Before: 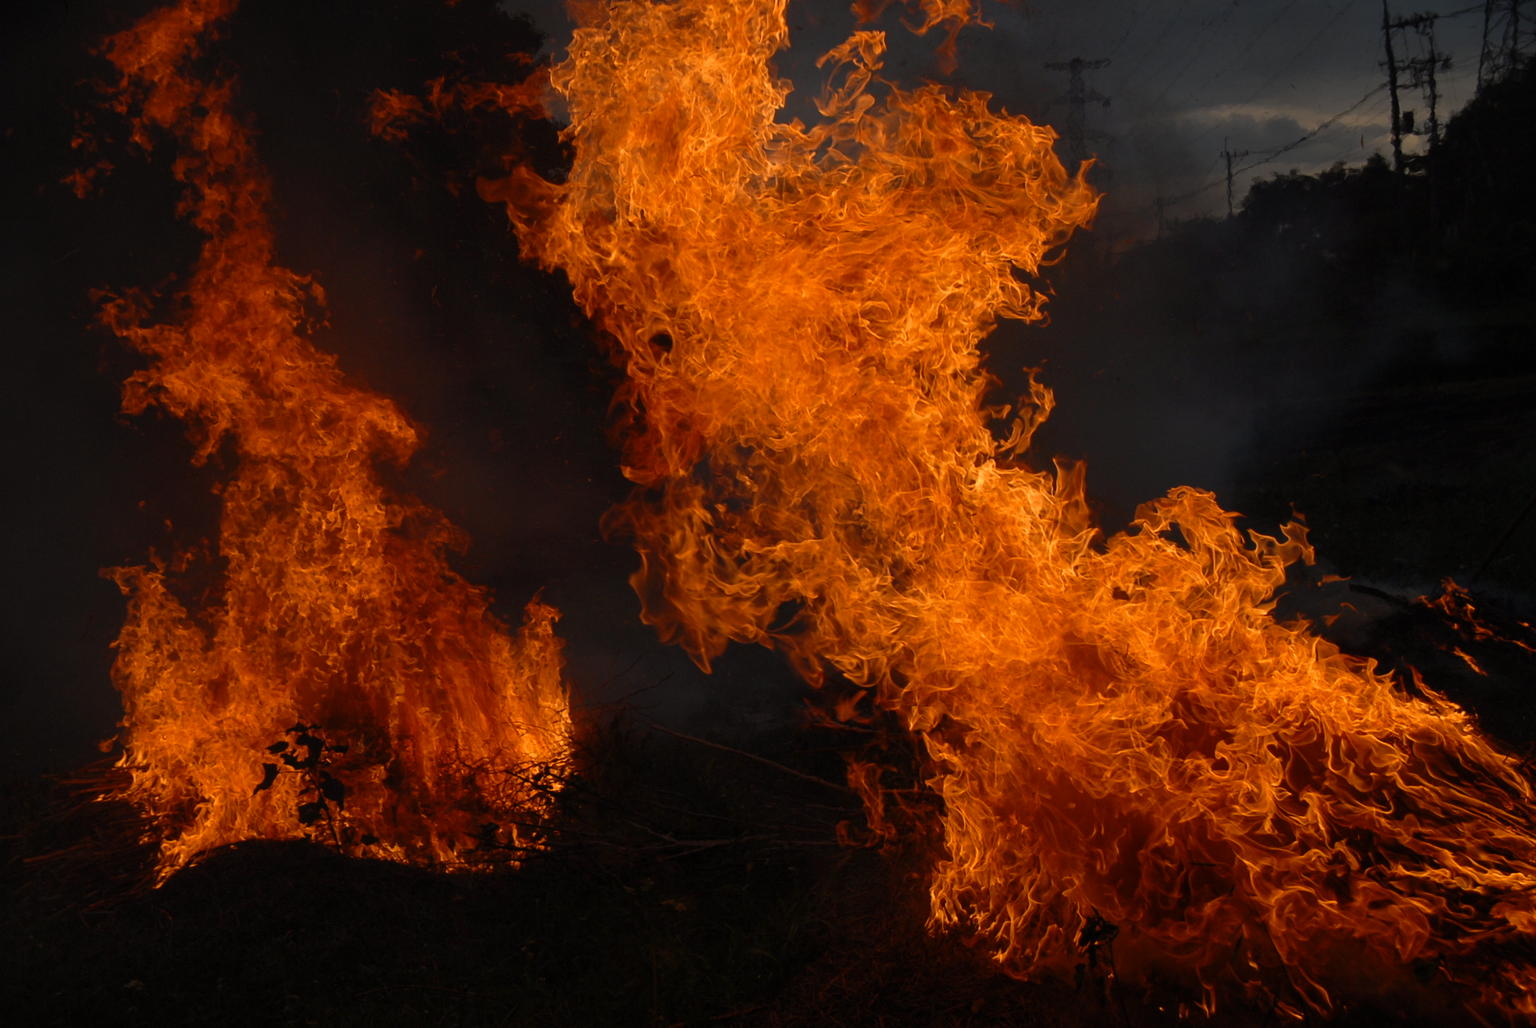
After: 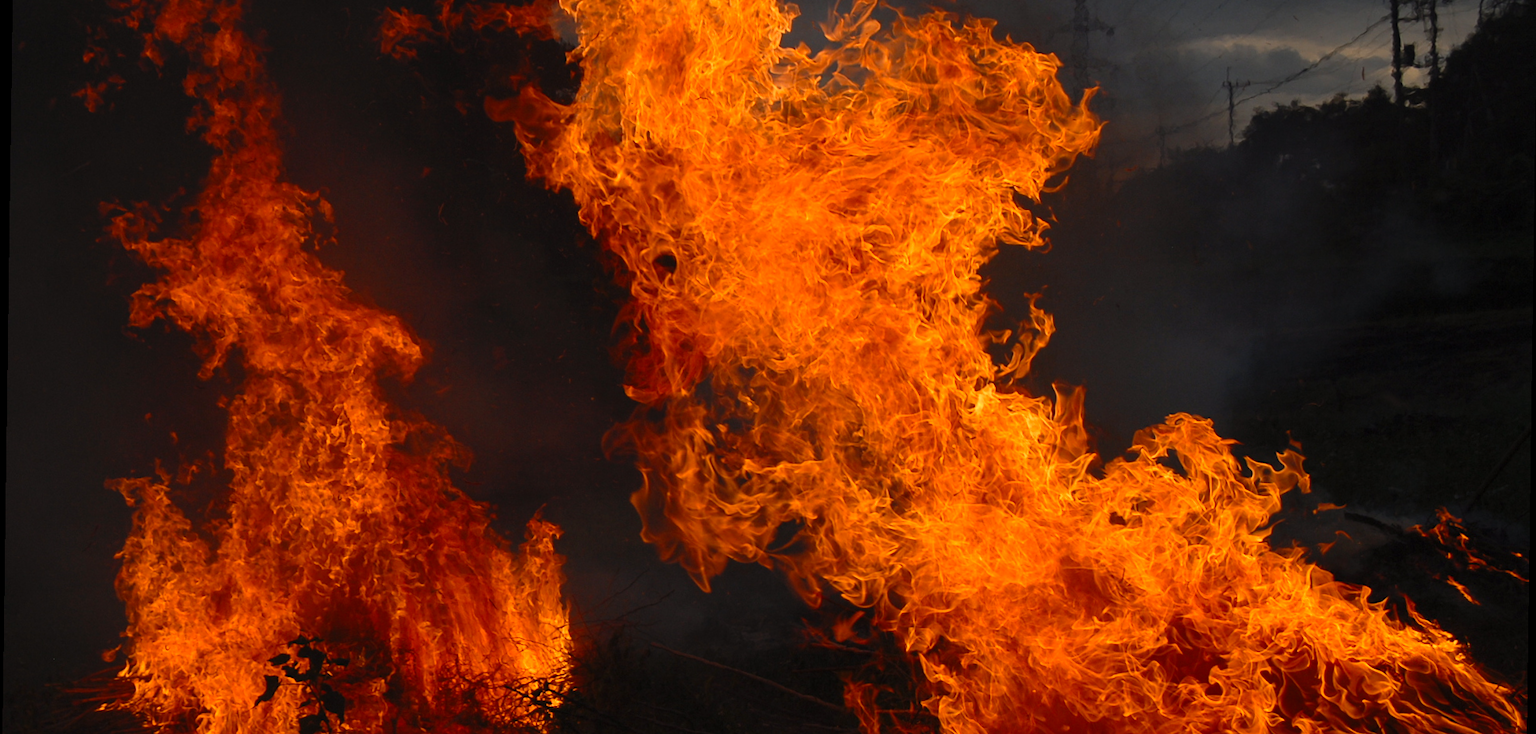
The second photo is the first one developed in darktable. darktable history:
white balance: red 1, blue 1
crop and rotate: top 8.293%, bottom 20.996%
contrast brightness saturation: contrast 0.2, brightness 0.16, saturation 0.22
rotate and perspective: rotation 0.8°, automatic cropping off
